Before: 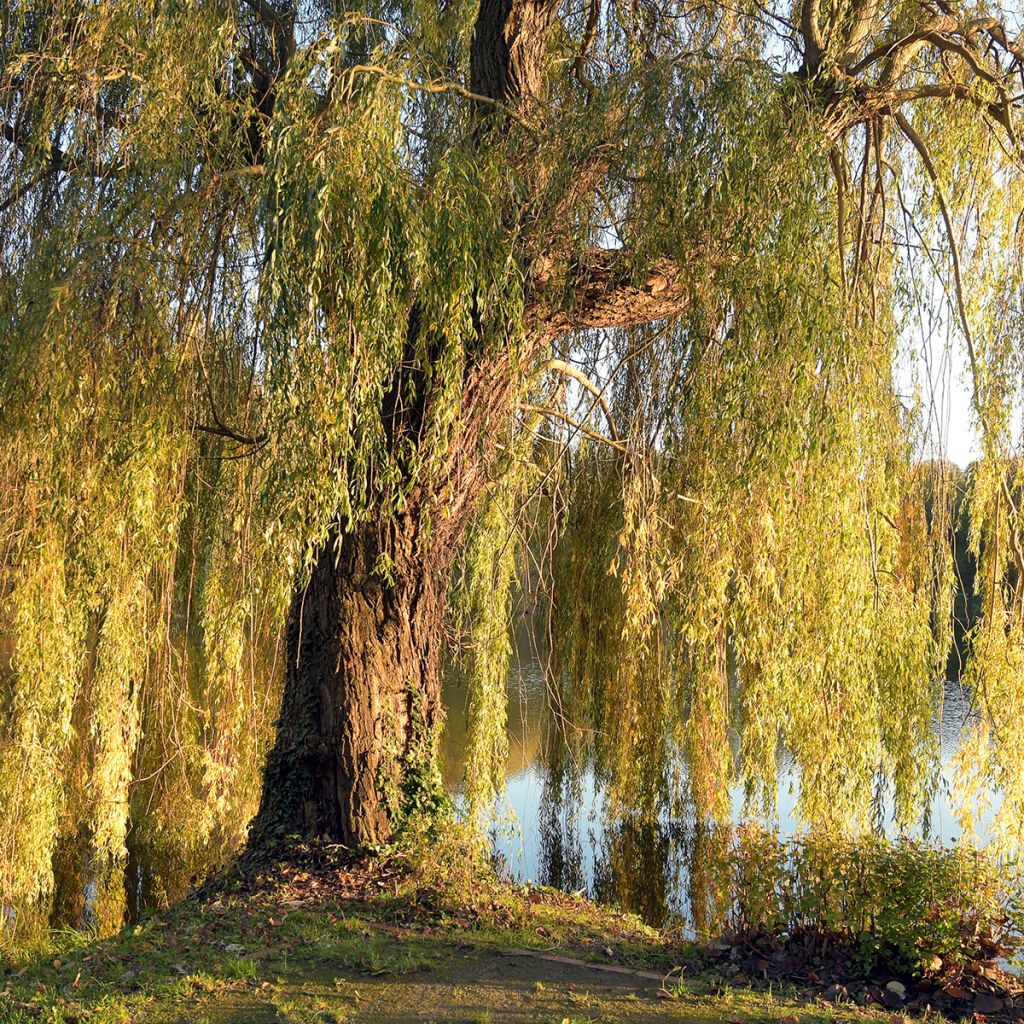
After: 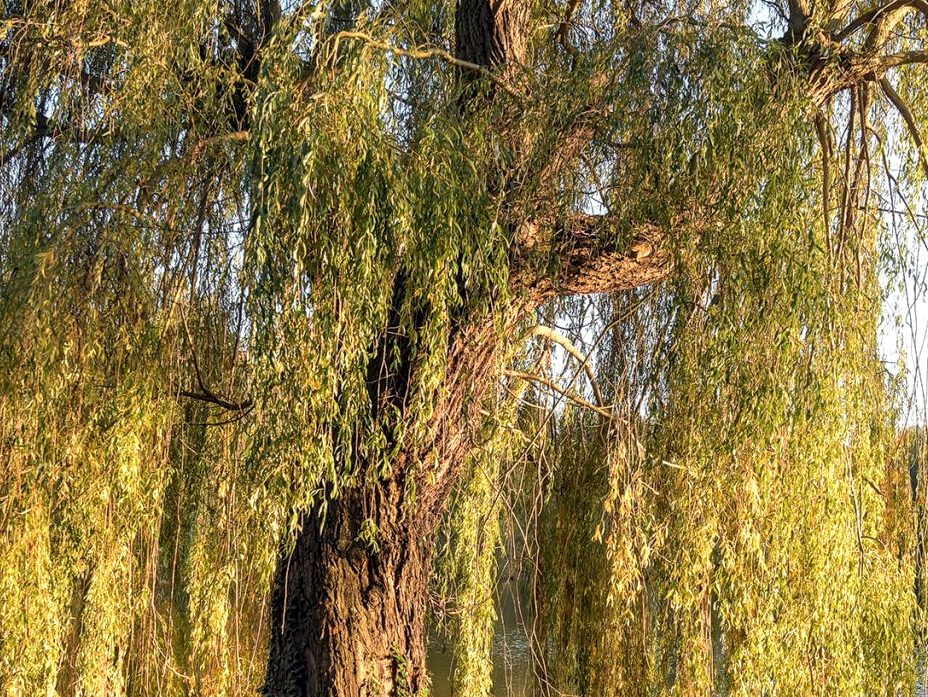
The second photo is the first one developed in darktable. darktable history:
crop: left 1.54%, top 3.36%, right 7.749%, bottom 28.495%
local contrast: detail 130%
